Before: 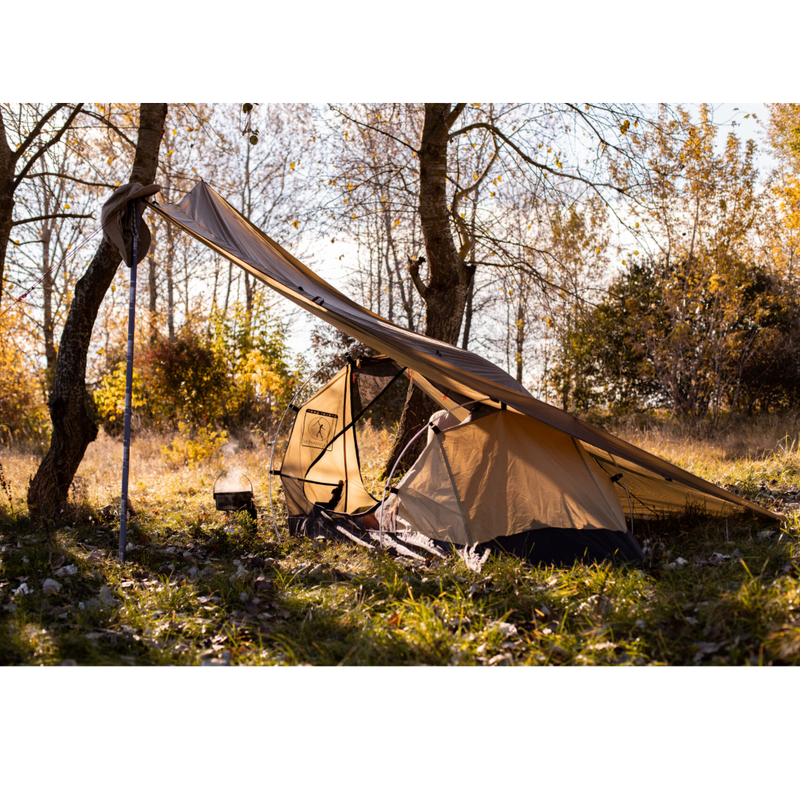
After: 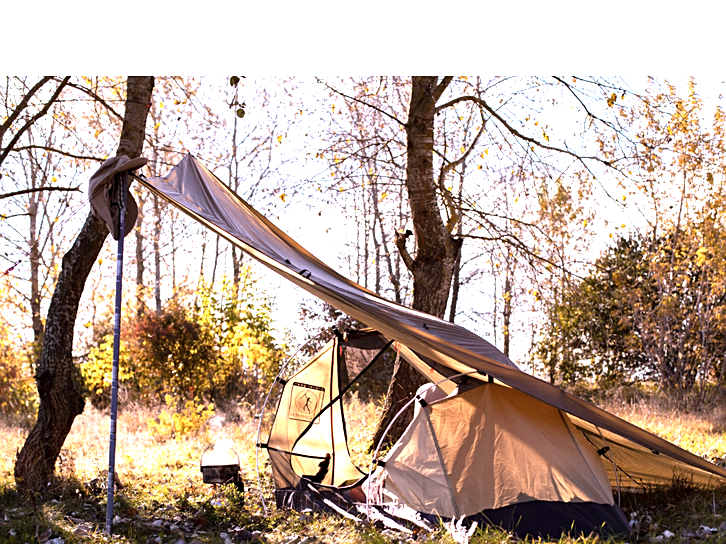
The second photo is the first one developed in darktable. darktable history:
sharpen: radius 1.872, amount 0.394, threshold 1.141
crop: left 1.625%, top 3.422%, right 7.618%, bottom 28.484%
exposure: exposure 1.068 EV, compensate exposure bias true, compensate highlight preservation false
color calibration: illuminant custom, x 0.363, y 0.385, temperature 4520.83 K
